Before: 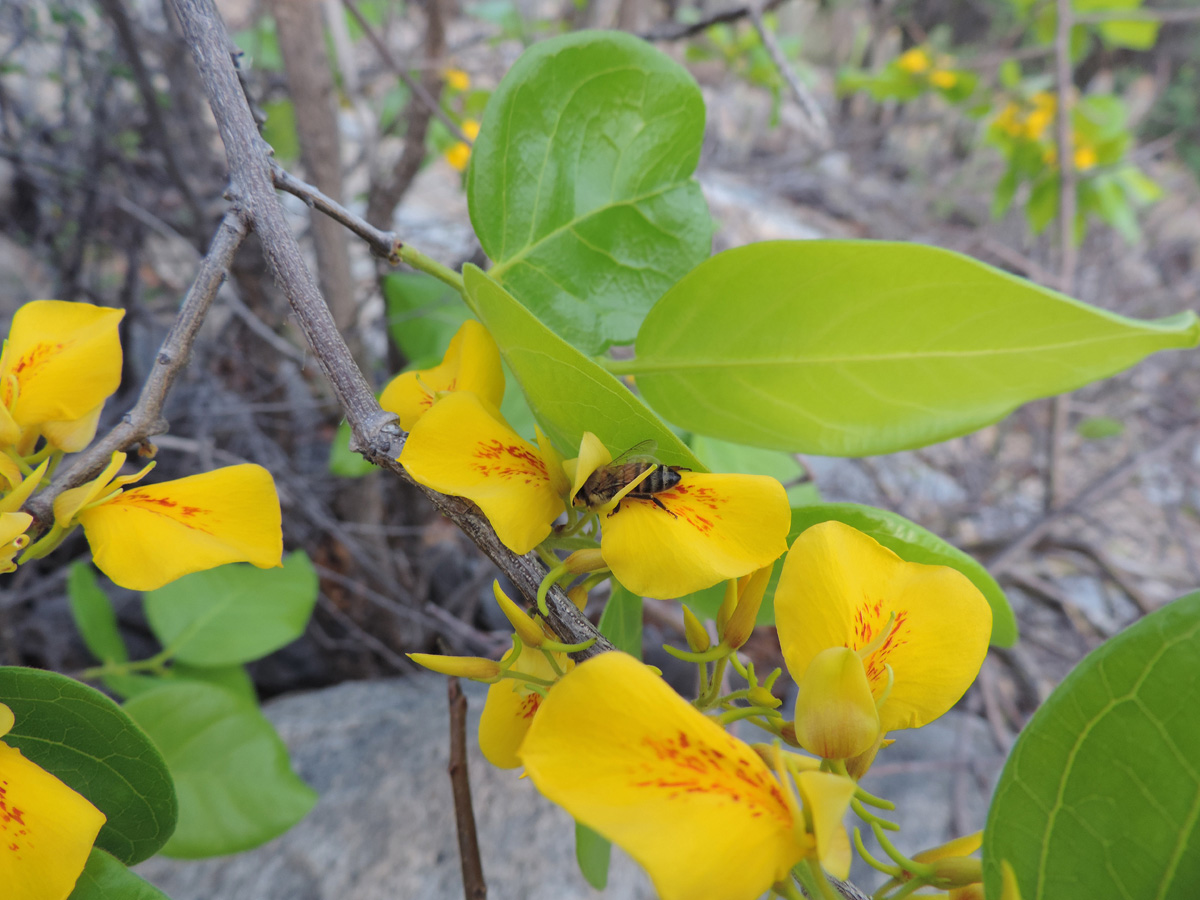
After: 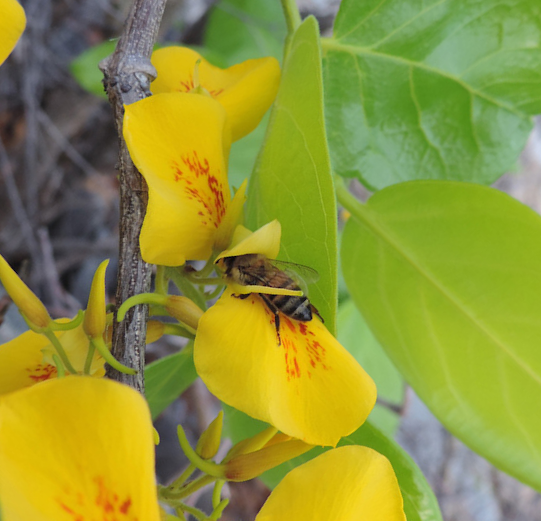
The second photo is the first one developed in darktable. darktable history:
crop and rotate: angle -45.45°, top 16.727%, right 0.812%, bottom 11.722%
